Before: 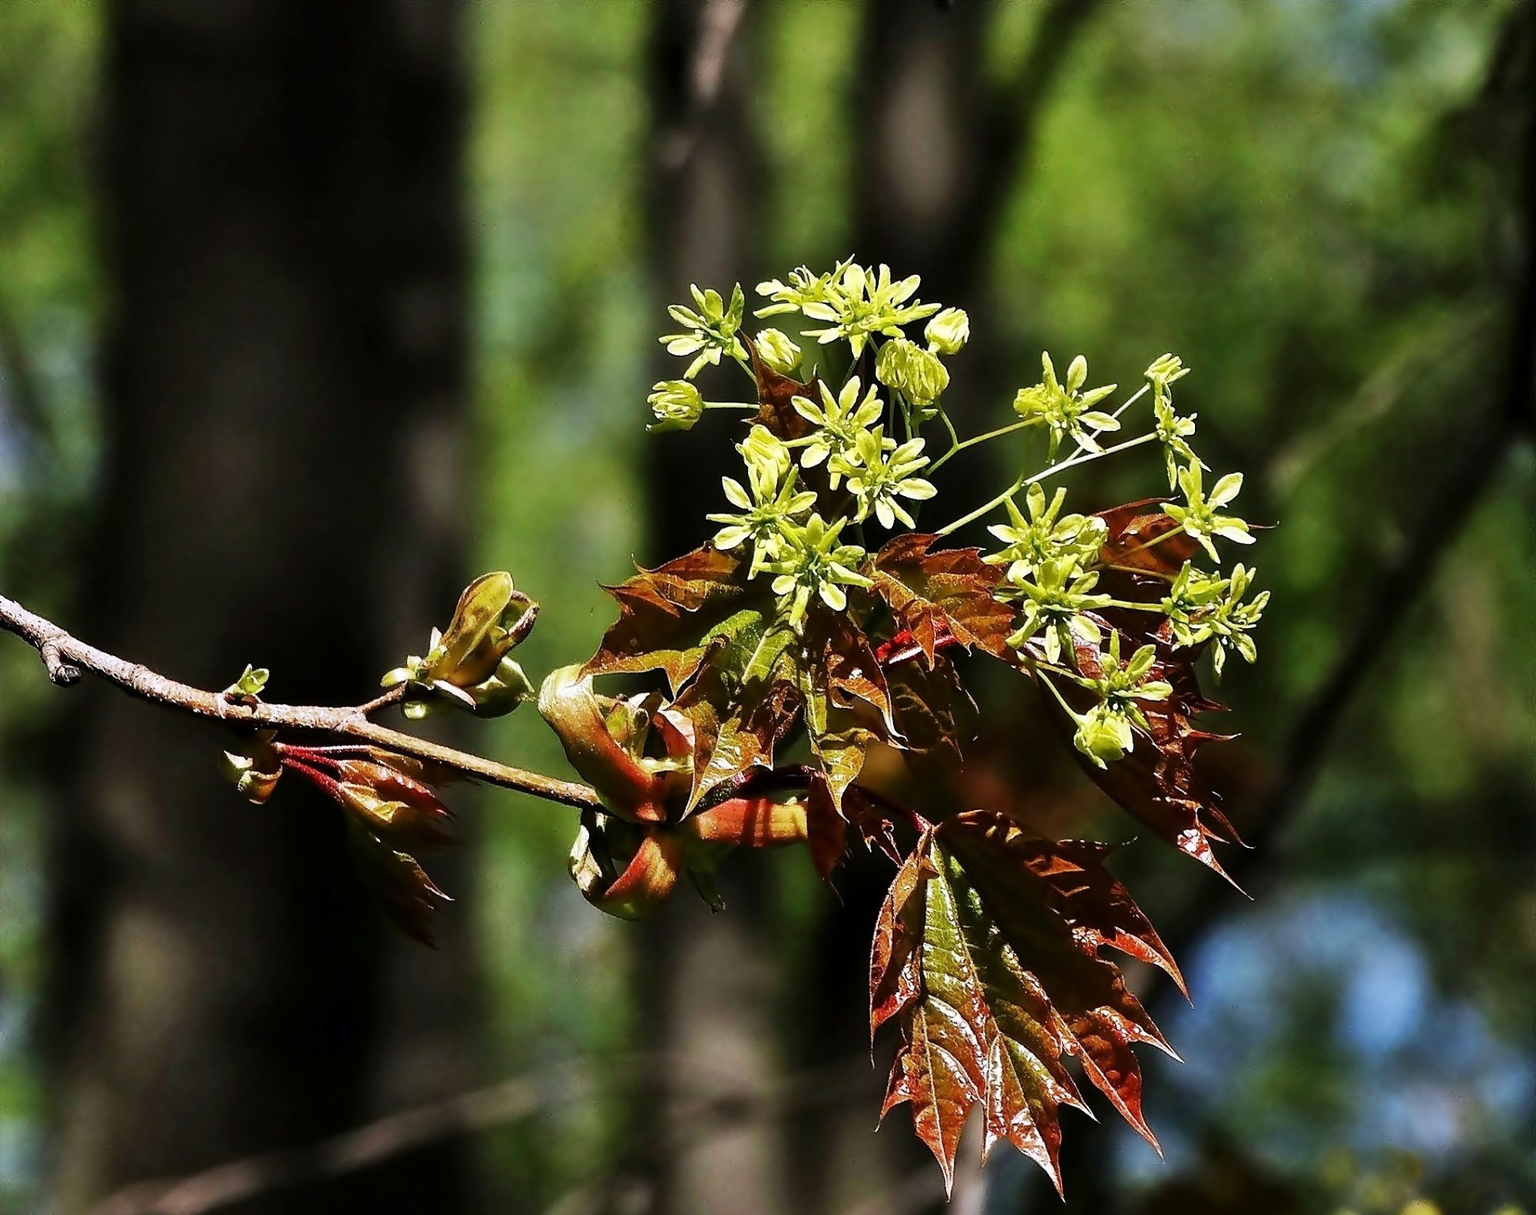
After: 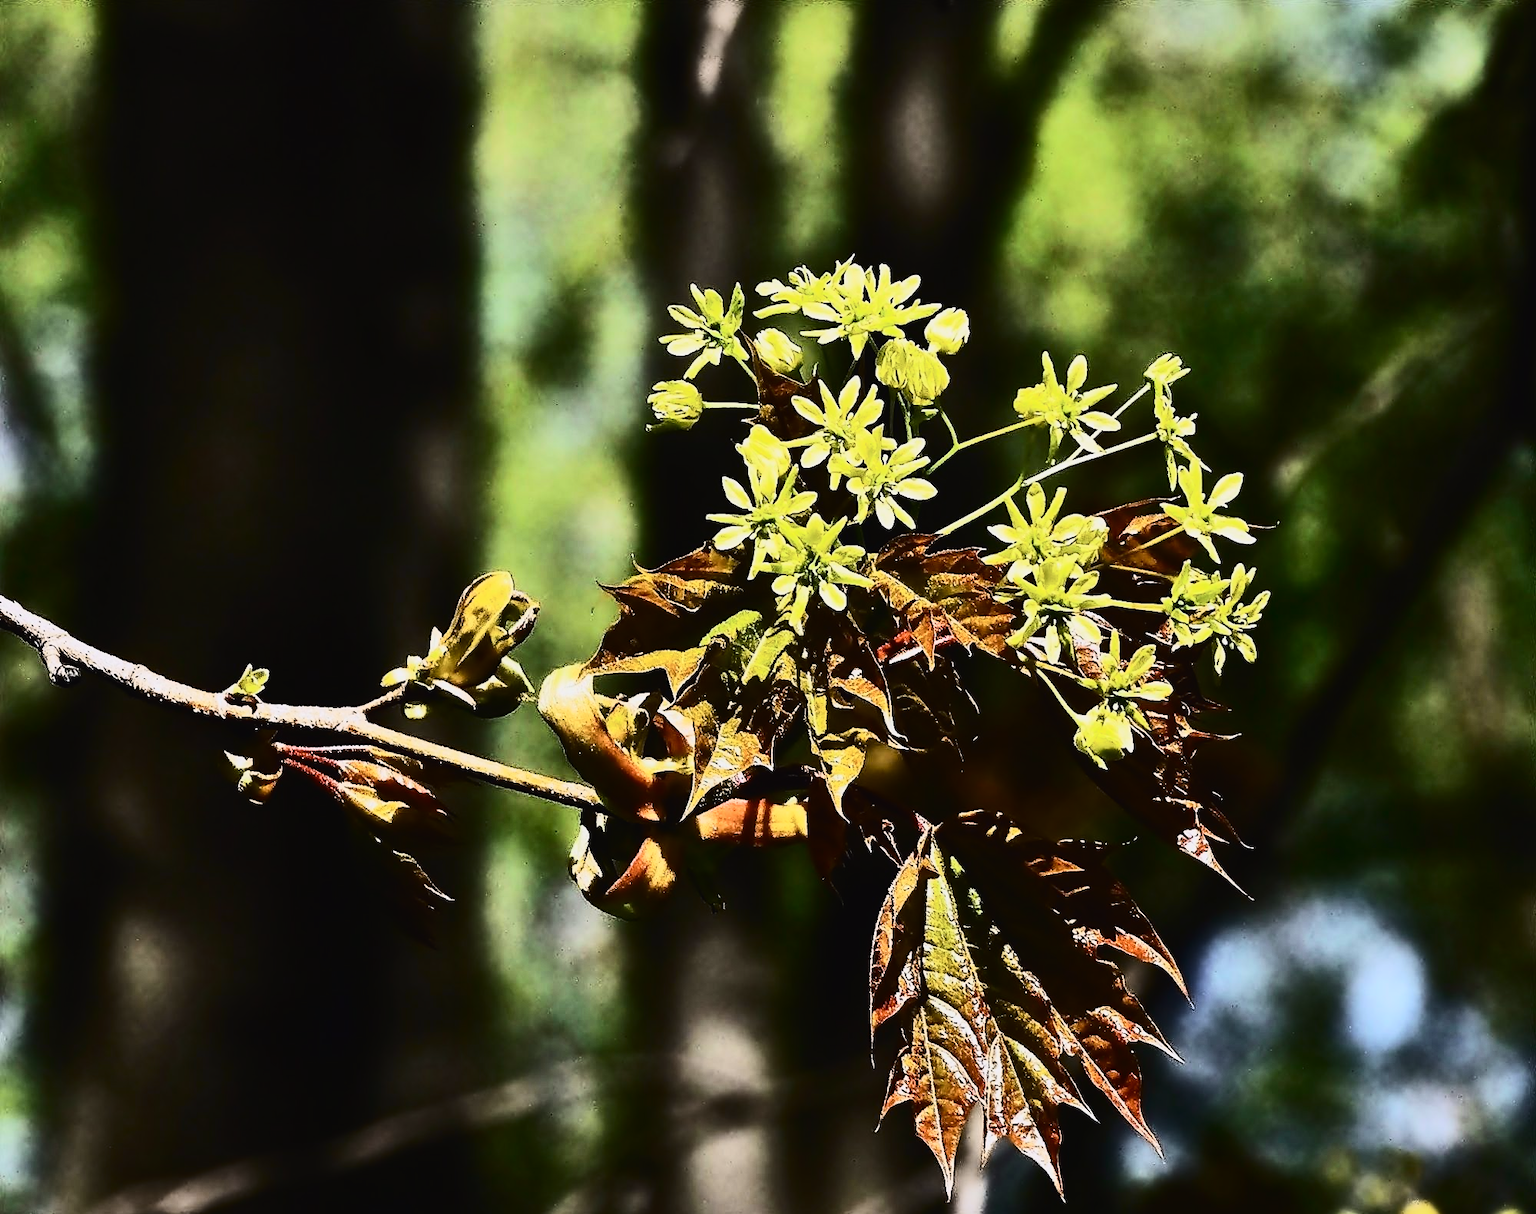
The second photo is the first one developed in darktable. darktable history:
tone curve: curves: ch0 [(0, 0.021) (0.104, 0.093) (0.236, 0.234) (0.456, 0.566) (0.647, 0.78) (0.864, 0.9) (1, 0.932)]; ch1 [(0, 0) (0.353, 0.344) (0.43, 0.401) (0.479, 0.476) (0.502, 0.504) (0.544, 0.534) (0.566, 0.566) (0.612, 0.621) (0.657, 0.679) (1, 1)]; ch2 [(0, 0) (0.34, 0.314) (0.434, 0.43) (0.5, 0.498) (0.528, 0.536) (0.56, 0.576) (0.595, 0.638) (0.644, 0.729) (1, 1)], color space Lab, independent channels, preserve colors none
contrast brightness saturation: contrast 0.254, saturation -0.318
color balance rgb: shadows lift › hue 87.87°, perceptual saturation grading › global saturation 0.997%
tone equalizer: -8 EV -0.394 EV, -7 EV -0.364 EV, -6 EV -0.297 EV, -5 EV -0.231 EV, -3 EV 0.236 EV, -2 EV 0.314 EV, -1 EV 0.405 EV, +0 EV 0.406 EV, edges refinement/feathering 500, mask exposure compensation -1.57 EV, preserve details no
